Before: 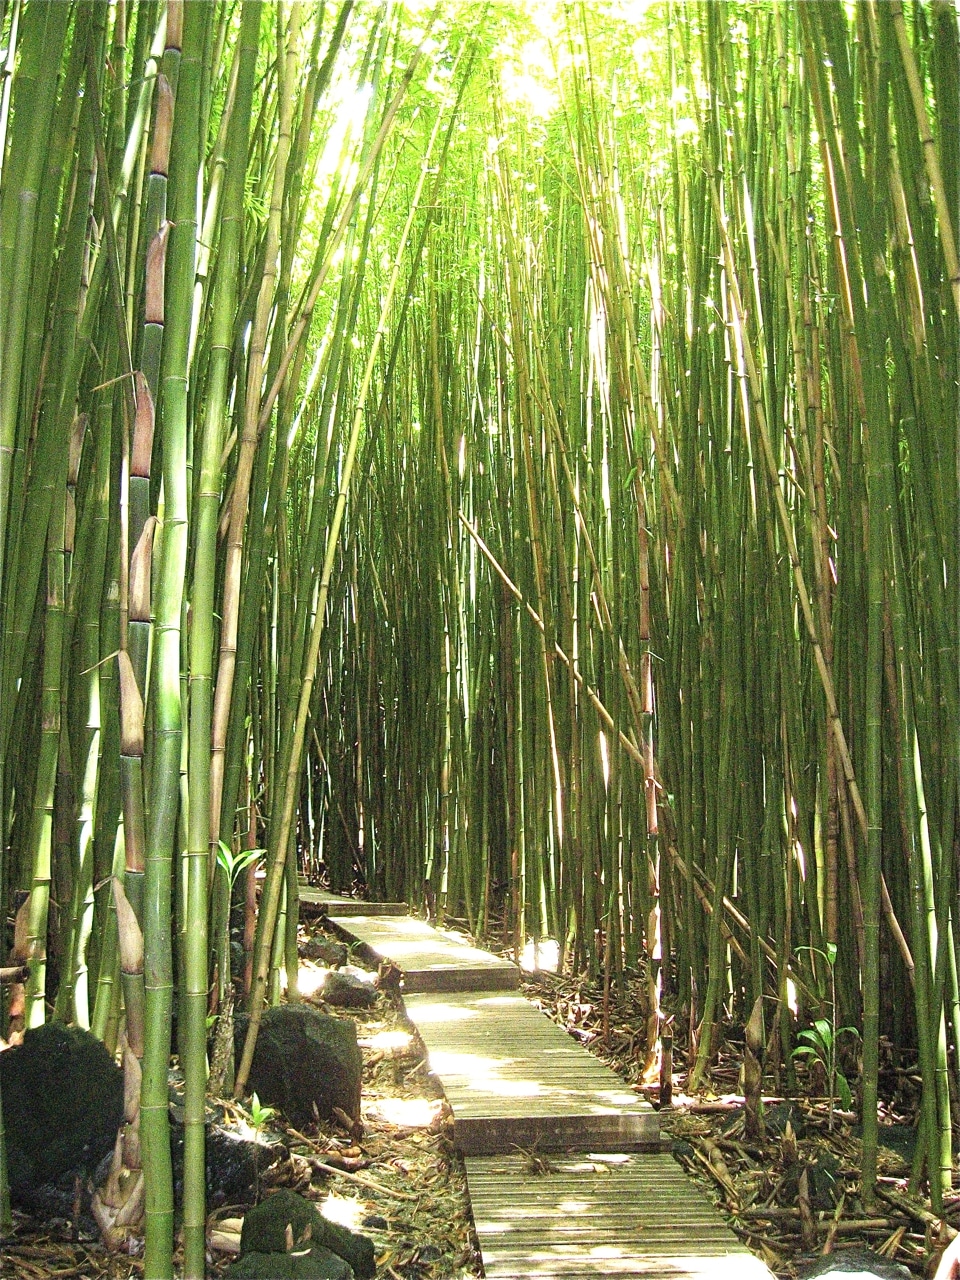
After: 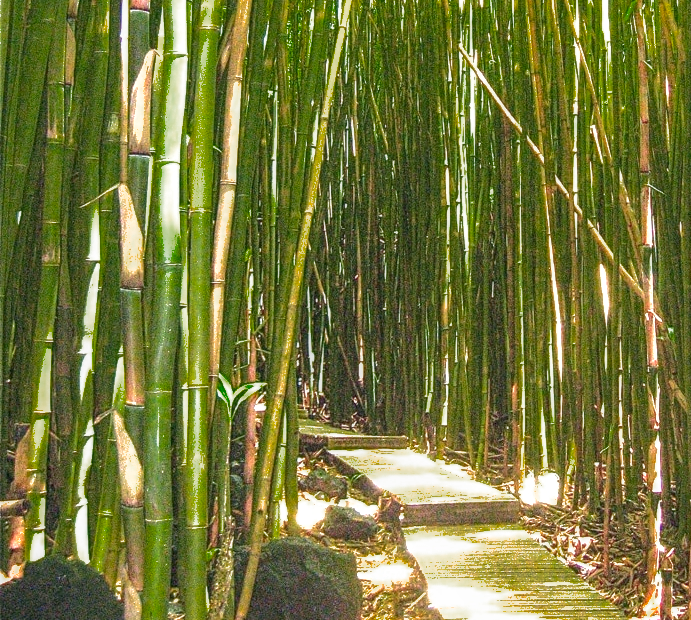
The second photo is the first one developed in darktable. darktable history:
exposure: black level correction 0, exposure 0.7 EV, compensate exposure bias true, compensate highlight preservation false
shadows and highlights: on, module defaults
crop: top 36.498%, right 27.964%, bottom 14.995%
color zones: curves: ch0 [(0, 0.553) (0.123, 0.58) (0.23, 0.419) (0.468, 0.155) (0.605, 0.132) (0.723, 0.063) (0.833, 0.172) (0.921, 0.468)]; ch1 [(0.025, 0.645) (0.229, 0.584) (0.326, 0.551) (0.537, 0.446) (0.599, 0.911) (0.708, 1) (0.805, 0.944)]; ch2 [(0.086, 0.468) (0.254, 0.464) (0.638, 0.564) (0.702, 0.592) (0.768, 0.564)]
local contrast: highlights 0%, shadows 0%, detail 133%
